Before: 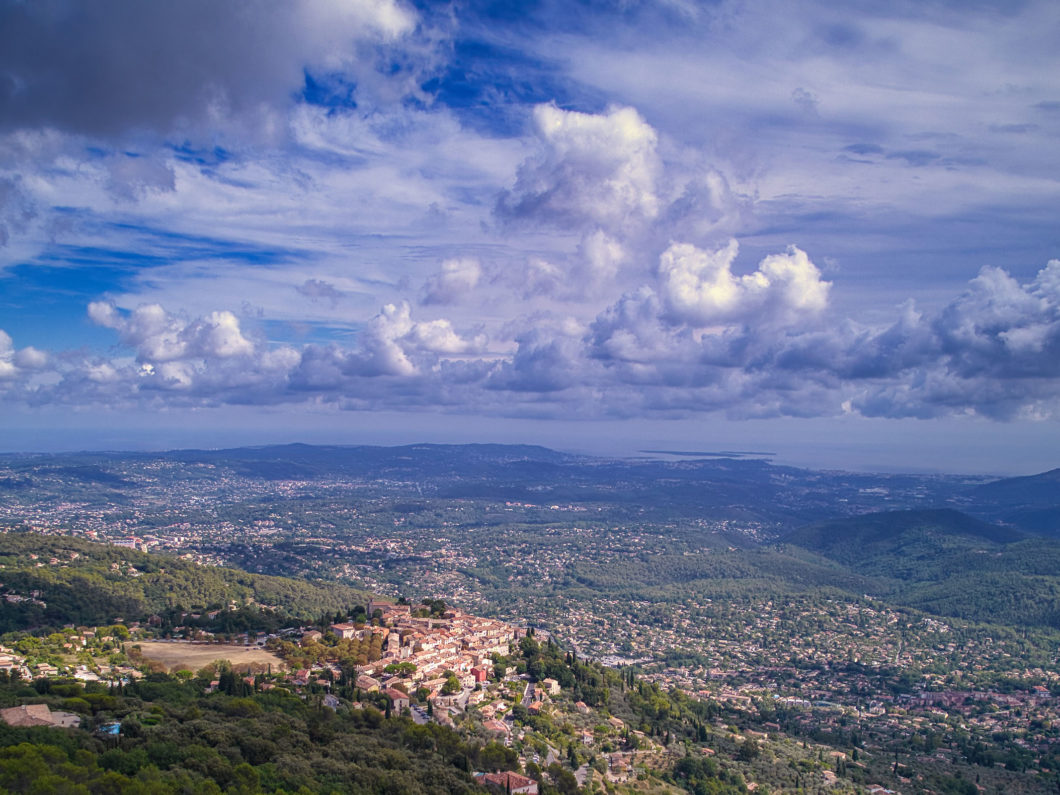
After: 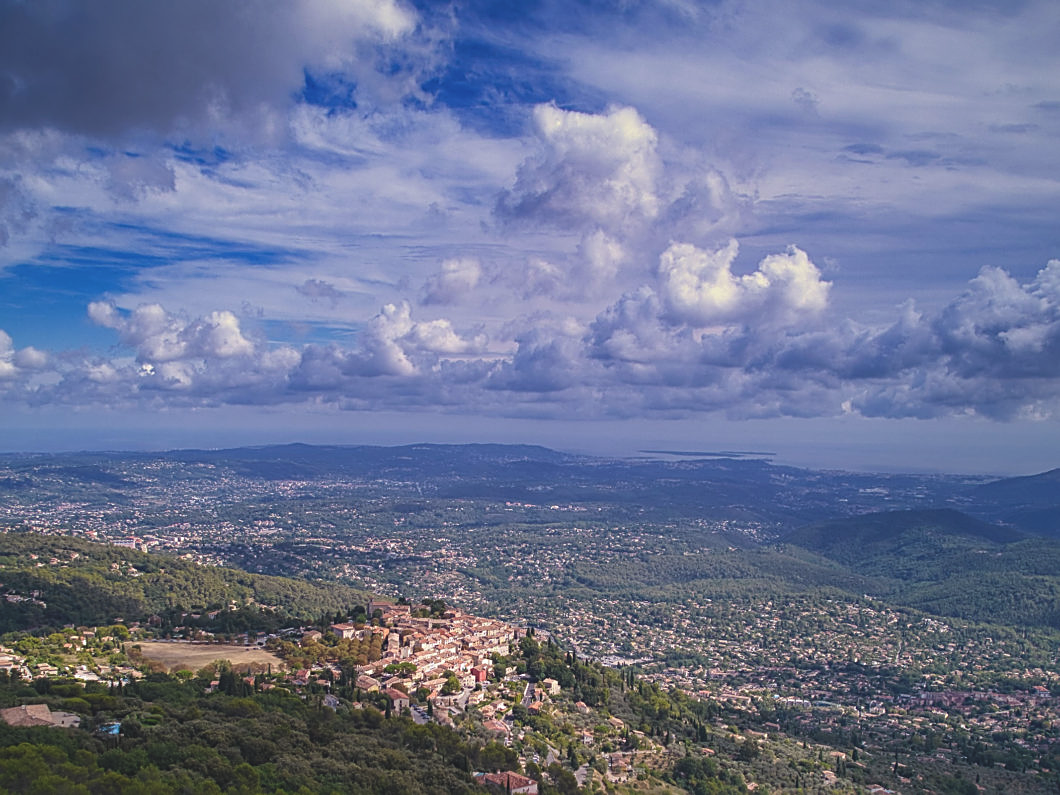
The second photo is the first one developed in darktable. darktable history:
sharpen: on, module defaults
exposure: black level correction -0.014, exposure -0.193 EV, compensate highlight preservation false
